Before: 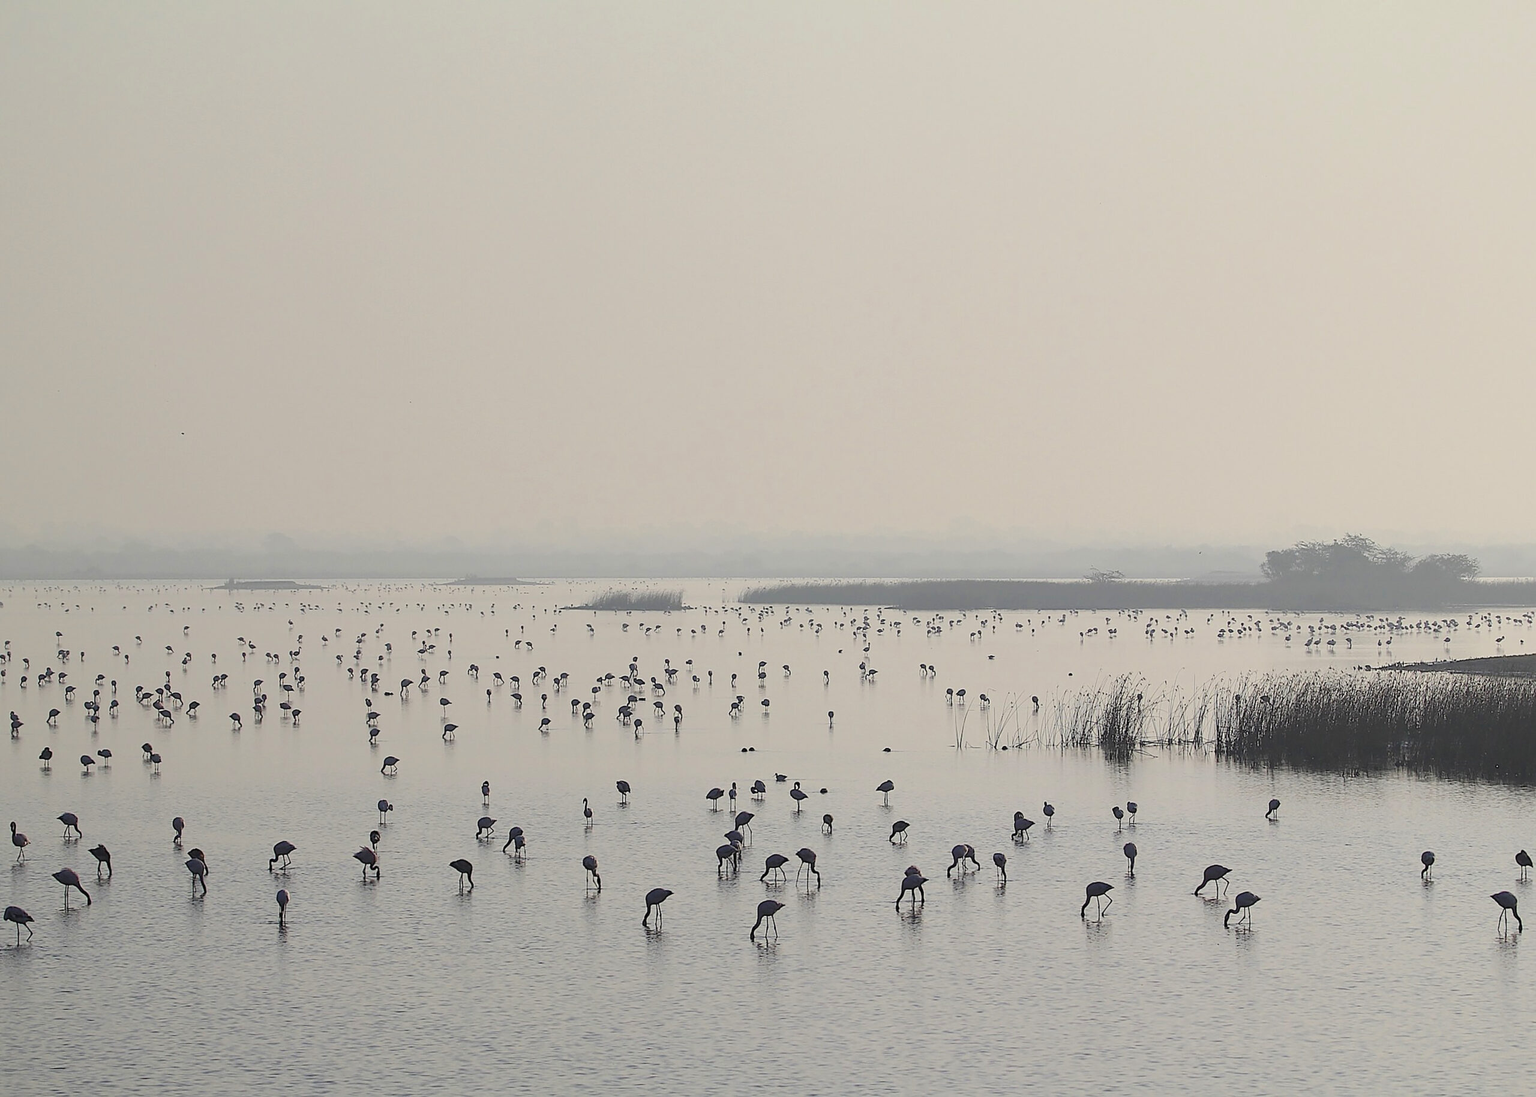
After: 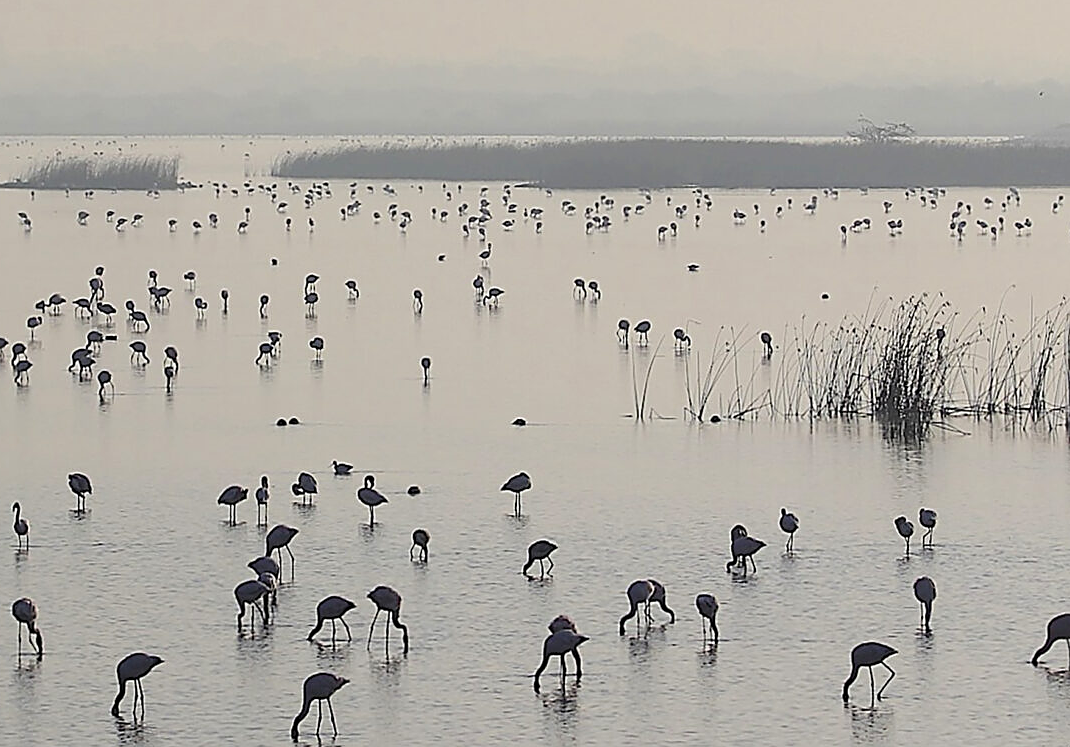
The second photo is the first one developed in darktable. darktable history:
crop: left 37.497%, top 45.306%, right 20.699%, bottom 13.823%
sharpen: on, module defaults
